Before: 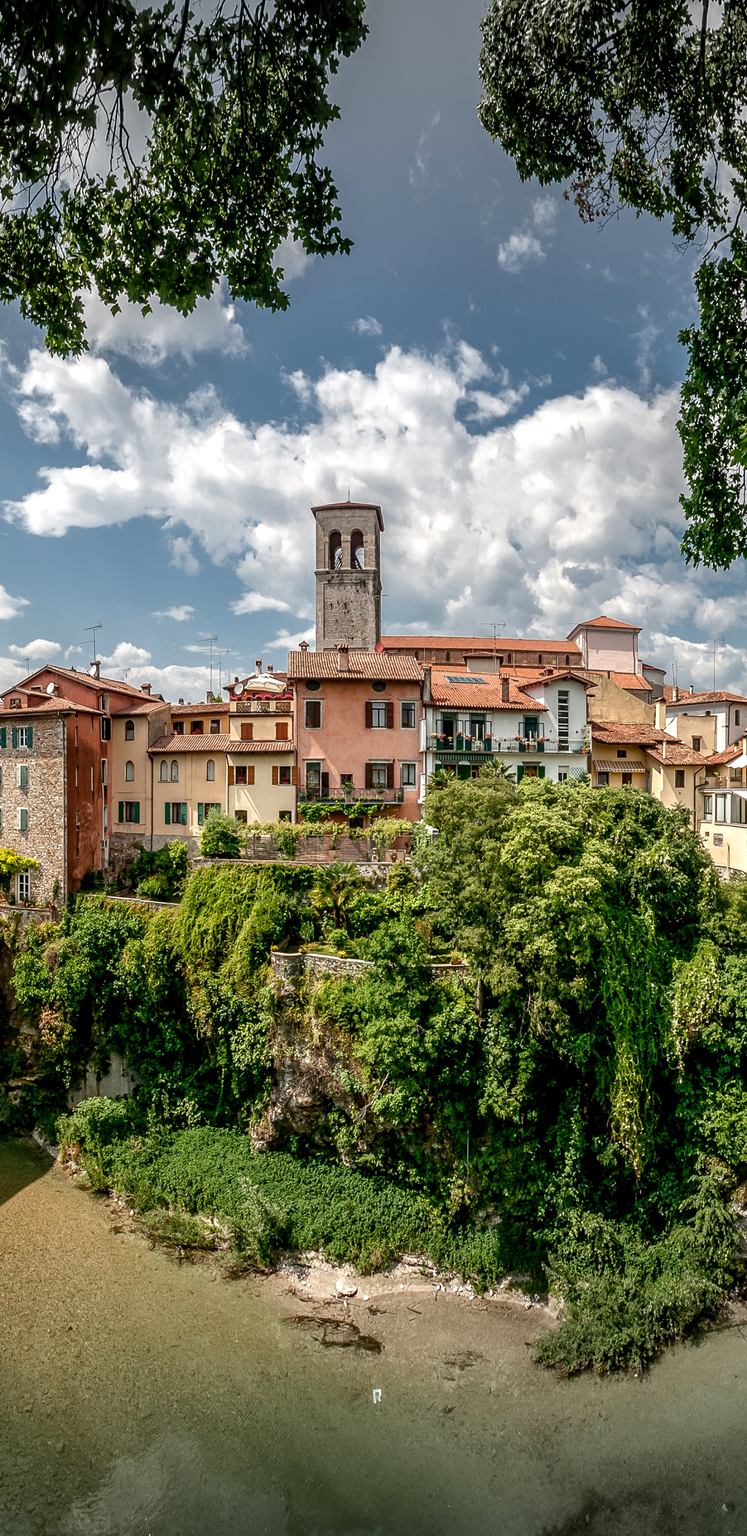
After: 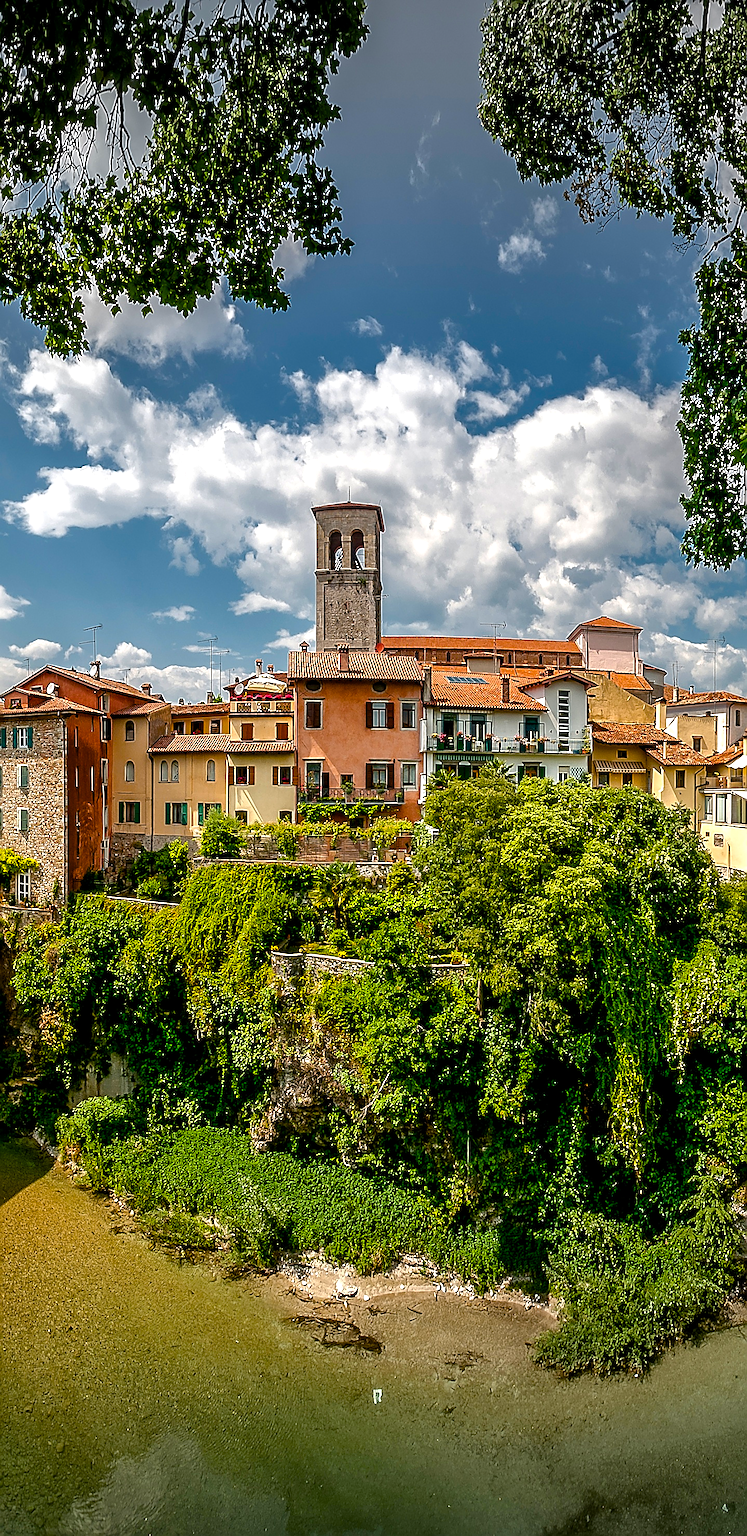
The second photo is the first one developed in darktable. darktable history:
tone equalizer: -8 EV 0.25 EV, -7 EV 0.417 EV, -6 EV 0.417 EV, -5 EV 0.25 EV, -3 EV -0.25 EV, -2 EV -0.417 EV, -1 EV -0.417 EV, +0 EV -0.25 EV, edges refinement/feathering 500, mask exposure compensation -1.57 EV, preserve details guided filter
color balance rgb: linear chroma grading › global chroma 9%, perceptual saturation grading › global saturation 36%, perceptual saturation grading › shadows 35%, perceptual brilliance grading › global brilliance 15%, perceptual brilliance grading › shadows -35%, global vibrance 15%
sharpen: radius 1.685, amount 1.294
